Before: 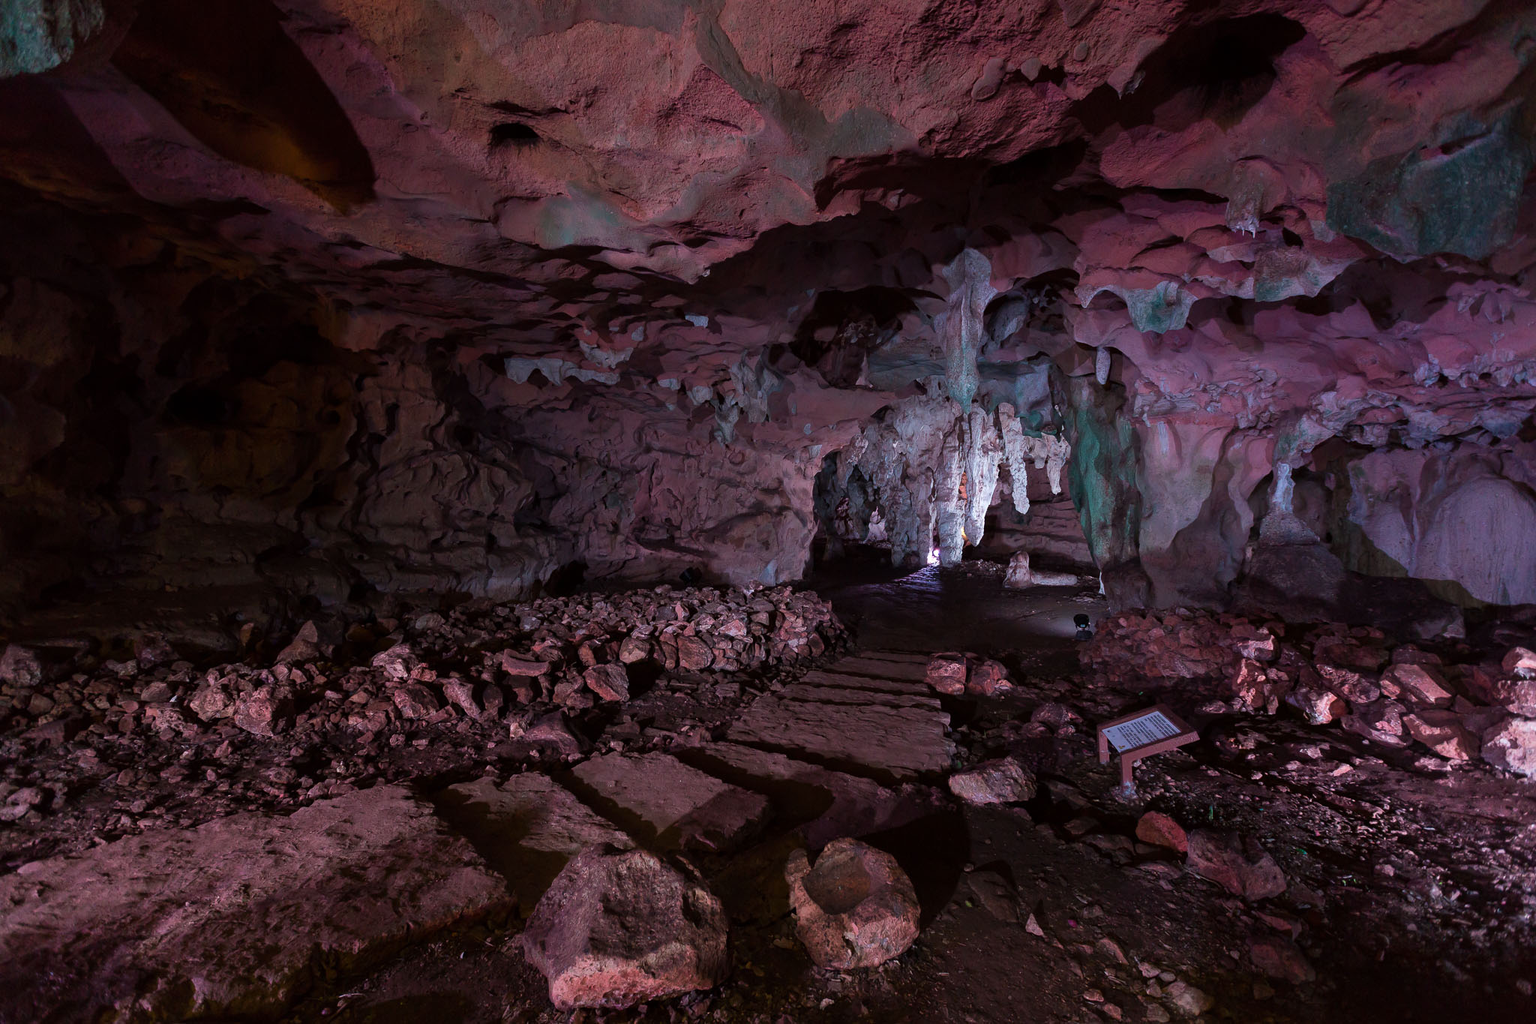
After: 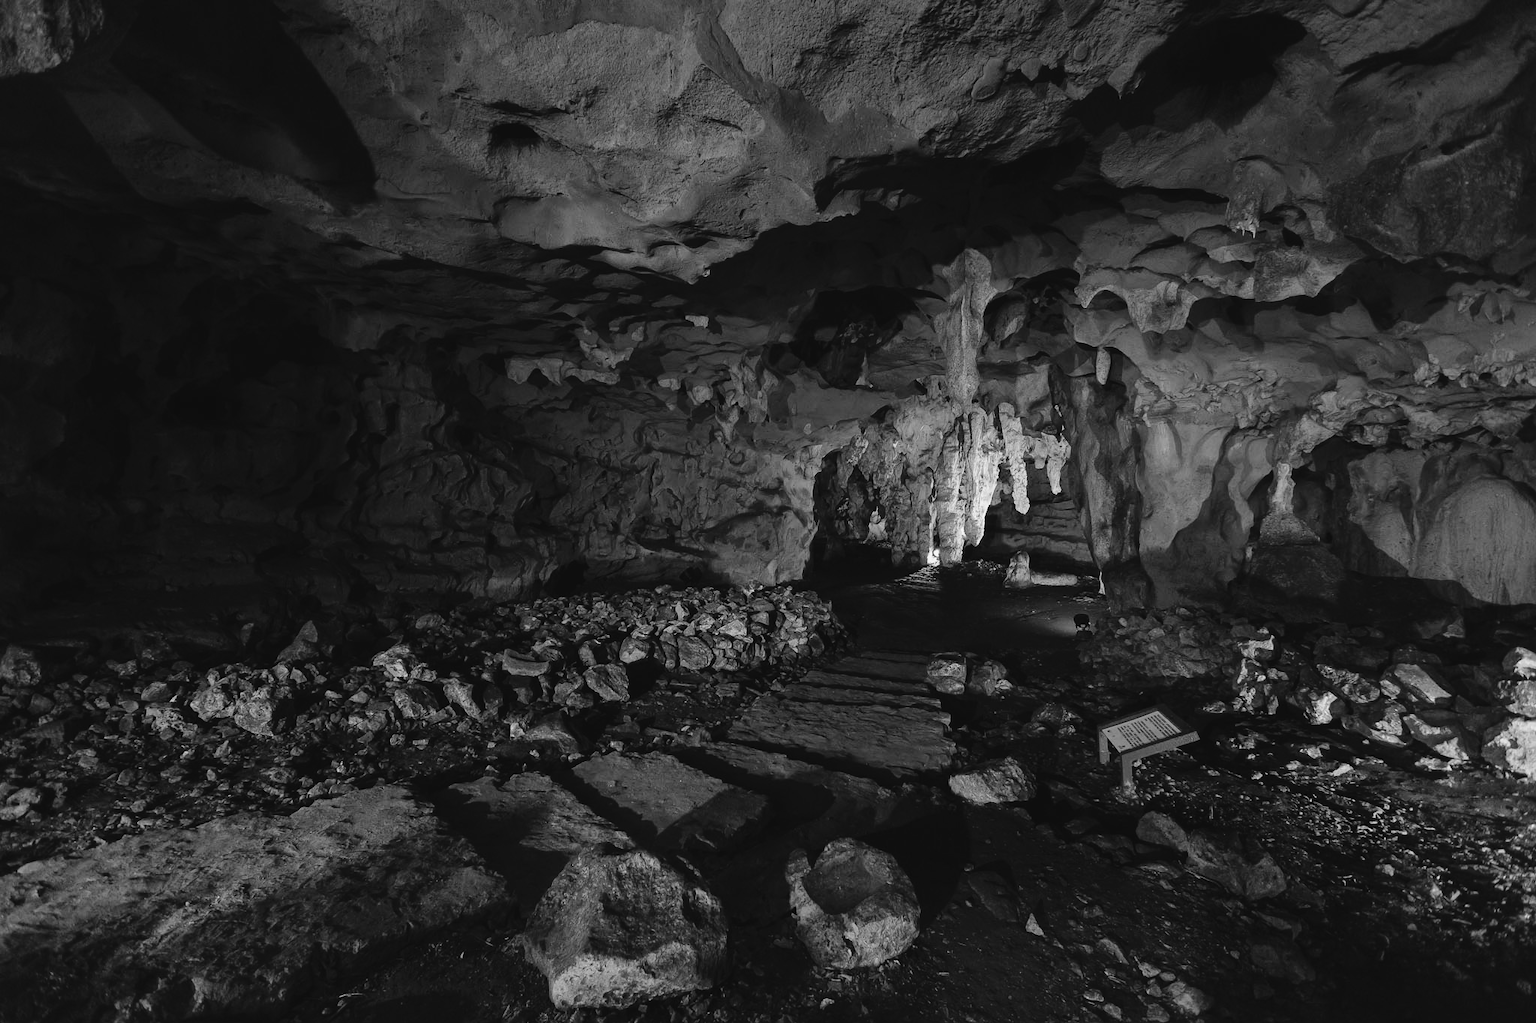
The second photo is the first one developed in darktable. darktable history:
monochrome: a 32, b 64, size 2.3
color balance: lift [1.005, 1.002, 0.998, 0.998], gamma [1, 1.021, 1.02, 0.979], gain [0.923, 1.066, 1.056, 0.934]
tone curve: curves: ch0 [(0, 0) (0.003, 0.015) (0.011, 0.019) (0.025, 0.027) (0.044, 0.041) (0.069, 0.055) (0.1, 0.079) (0.136, 0.099) (0.177, 0.149) (0.224, 0.216) (0.277, 0.292) (0.335, 0.383) (0.399, 0.474) (0.468, 0.556) (0.543, 0.632) (0.623, 0.711) (0.709, 0.789) (0.801, 0.871) (0.898, 0.944) (1, 1)], preserve colors none
